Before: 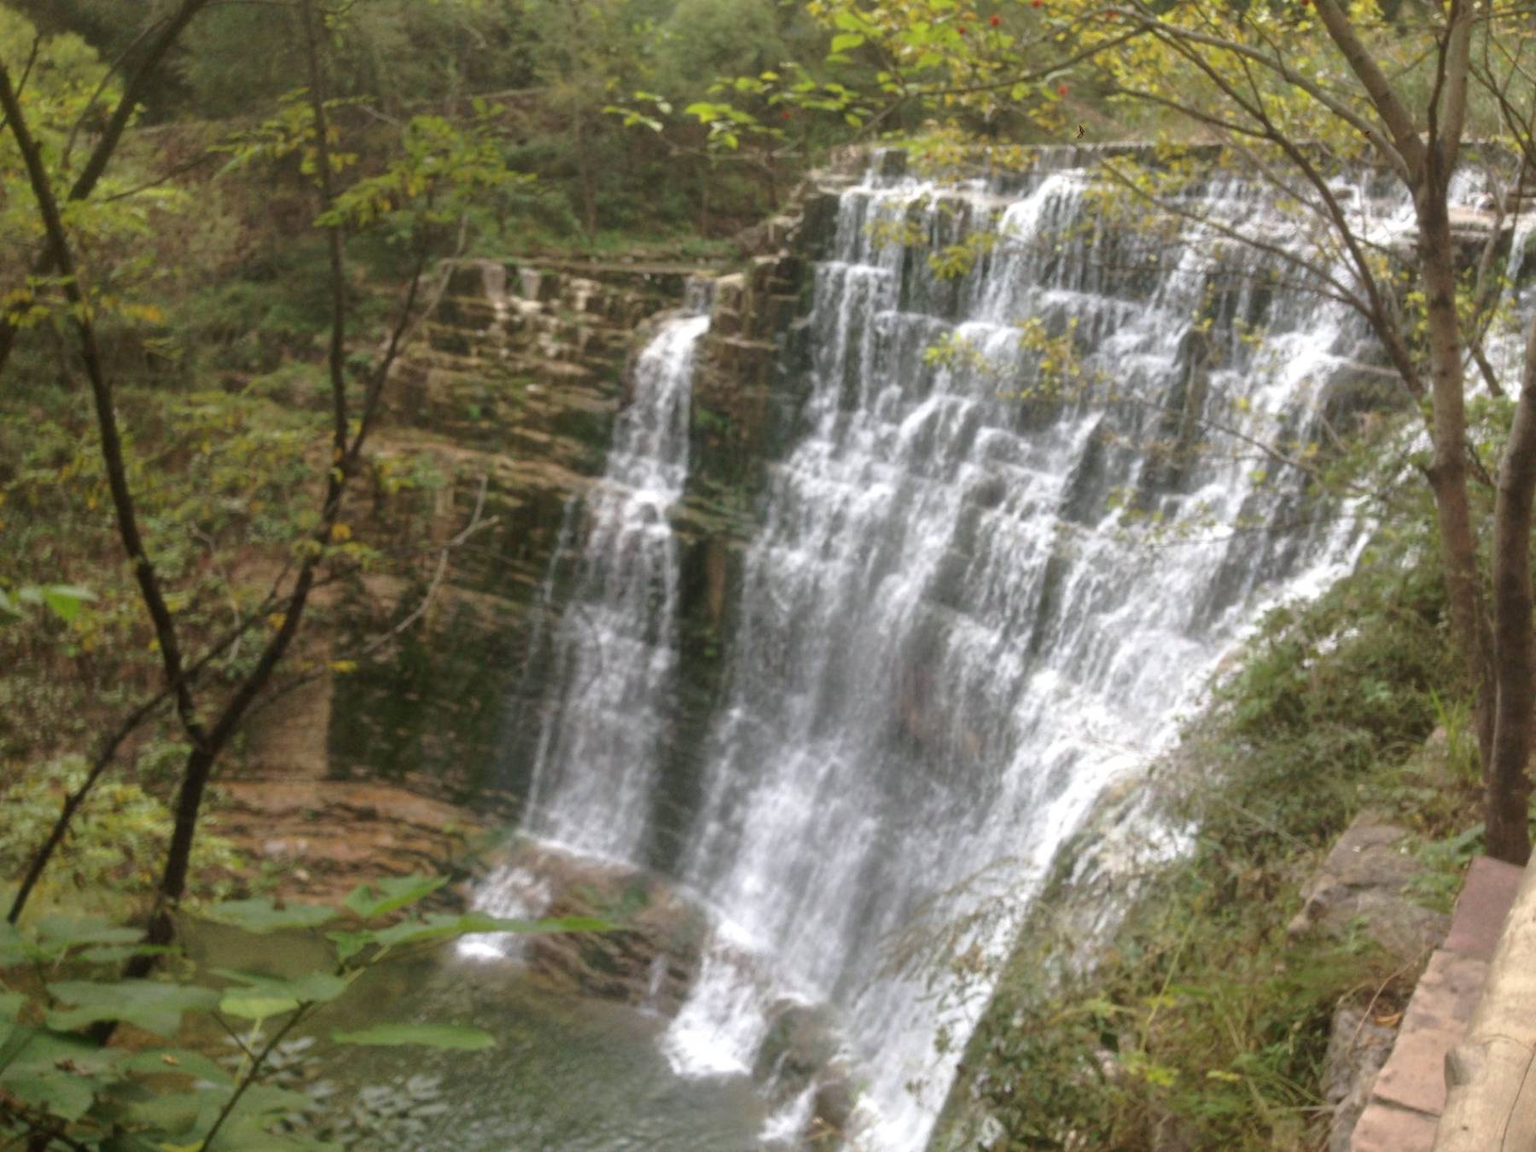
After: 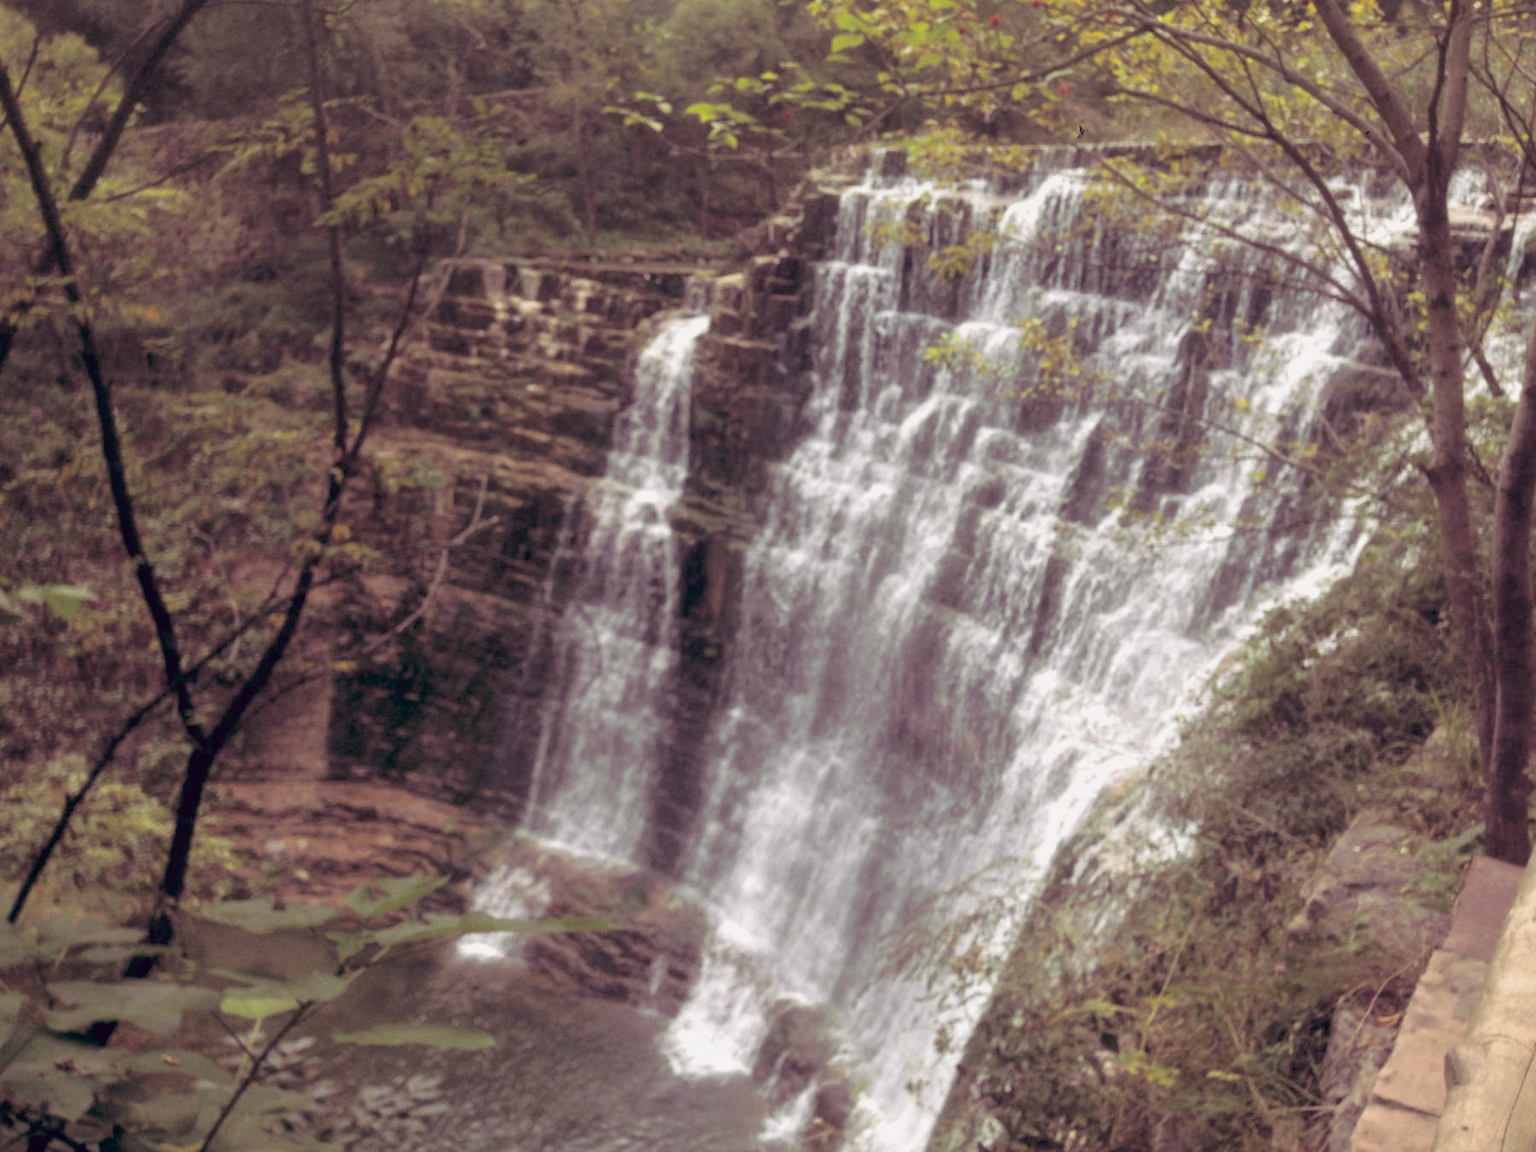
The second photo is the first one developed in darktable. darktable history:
exposure: black level correction -0.015, exposure -0.125 EV, compensate highlight preservation false
split-toning: shadows › hue 316.8°, shadows › saturation 0.47, highlights › hue 201.6°, highlights › saturation 0, balance -41.97, compress 28.01%
color balance: lift [0.975, 0.993, 1, 1.015], gamma [1.1, 1, 1, 0.945], gain [1, 1.04, 1, 0.95]
